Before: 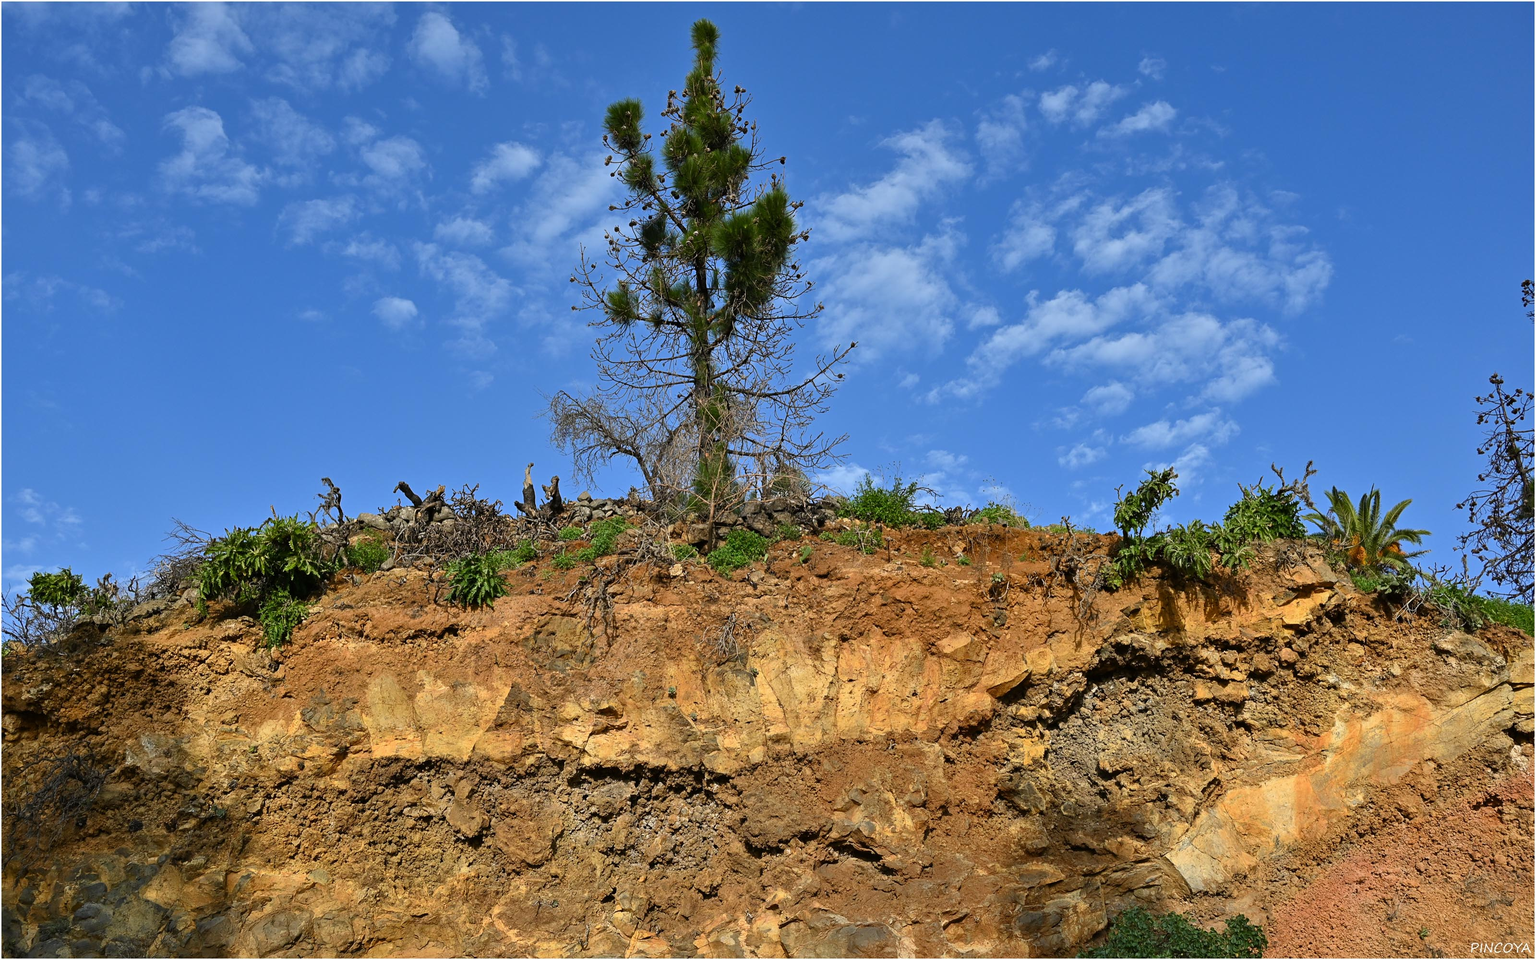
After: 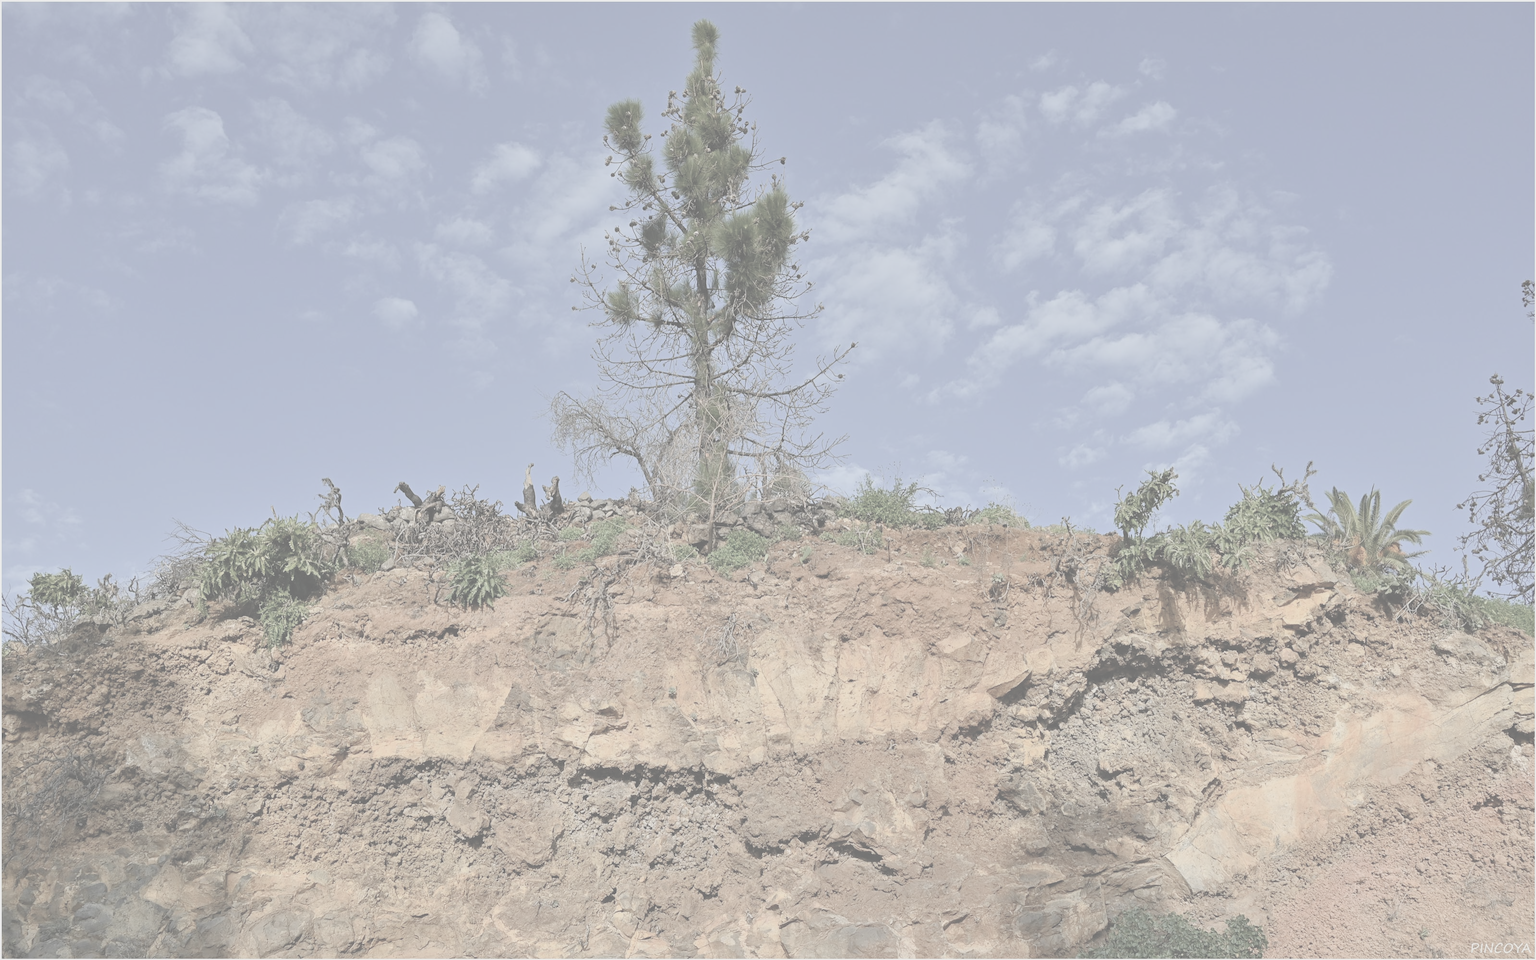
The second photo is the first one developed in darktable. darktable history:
contrast brightness saturation: contrast -0.322, brightness 0.735, saturation -0.783
